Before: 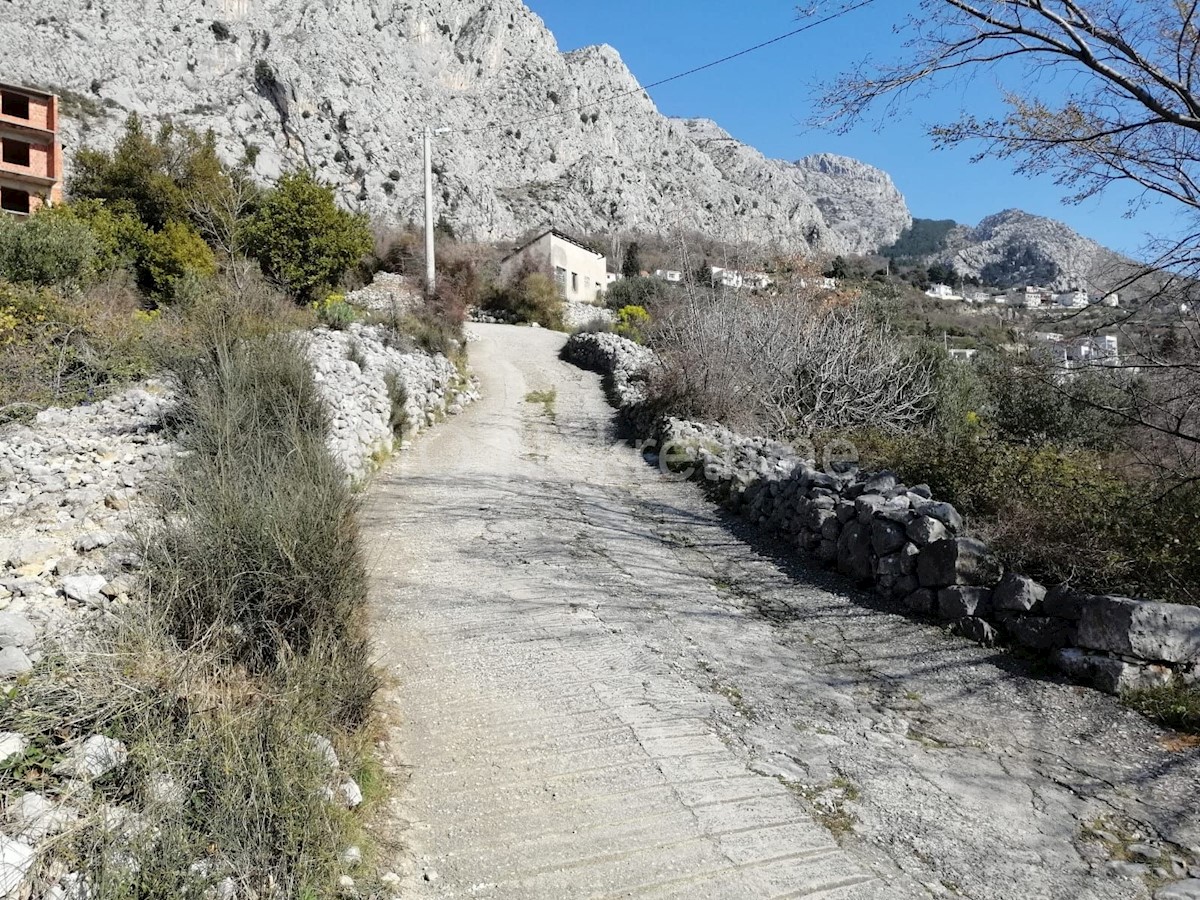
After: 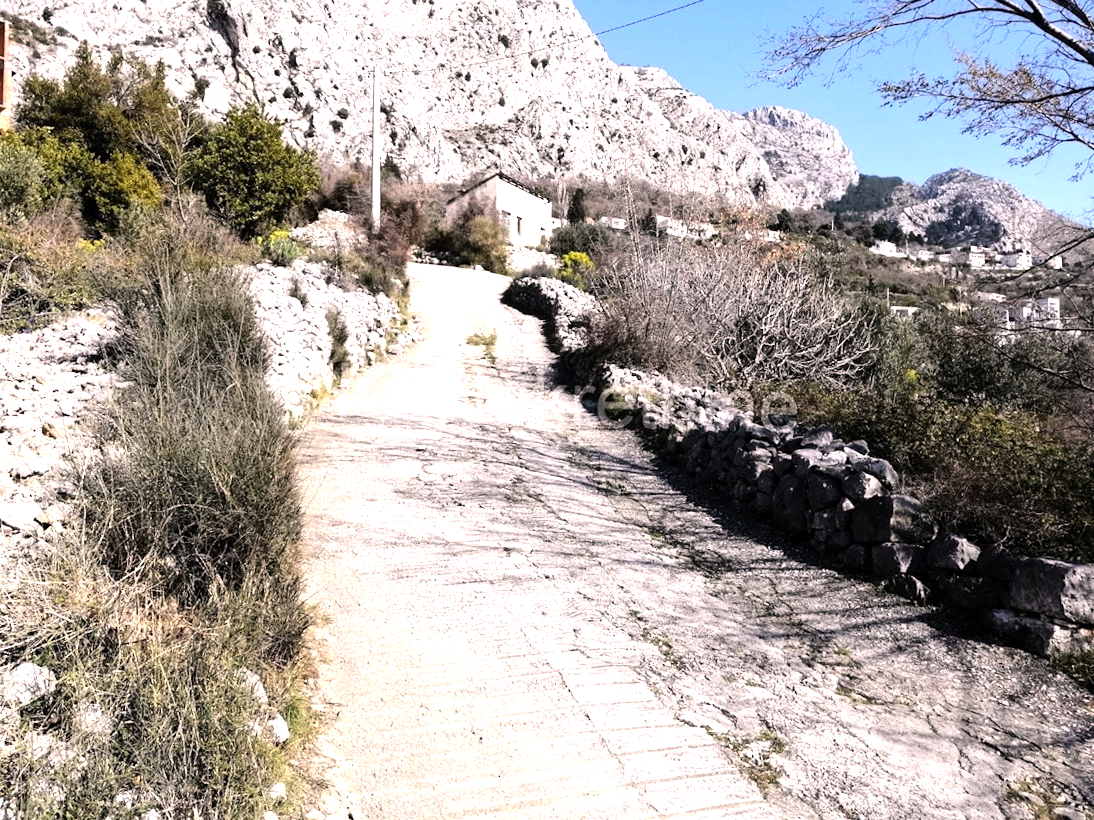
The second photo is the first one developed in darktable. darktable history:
color correction: highlights a* 7.34, highlights b* 4.37
tone equalizer: -8 EV -1.08 EV, -7 EV -1.01 EV, -6 EV -0.867 EV, -5 EV -0.578 EV, -3 EV 0.578 EV, -2 EV 0.867 EV, -1 EV 1.01 EV, +0 EV 1.08 EV, edges refinement/feathering 500, mask exposure compensation -1.57 EV, preserve details no
crop and rotate: angle -1.96°, left 3.097%, top 4.154%, right 1.586%, bottom 0.529%
white balance: red 1.009, blue 1.027
